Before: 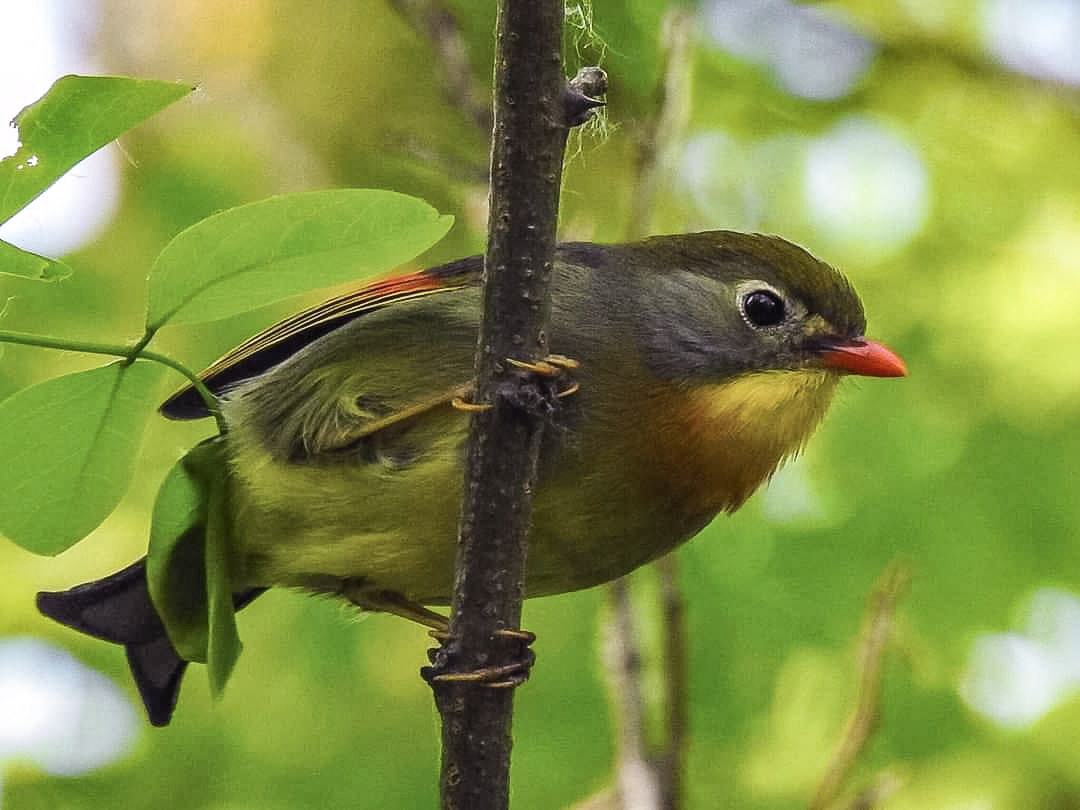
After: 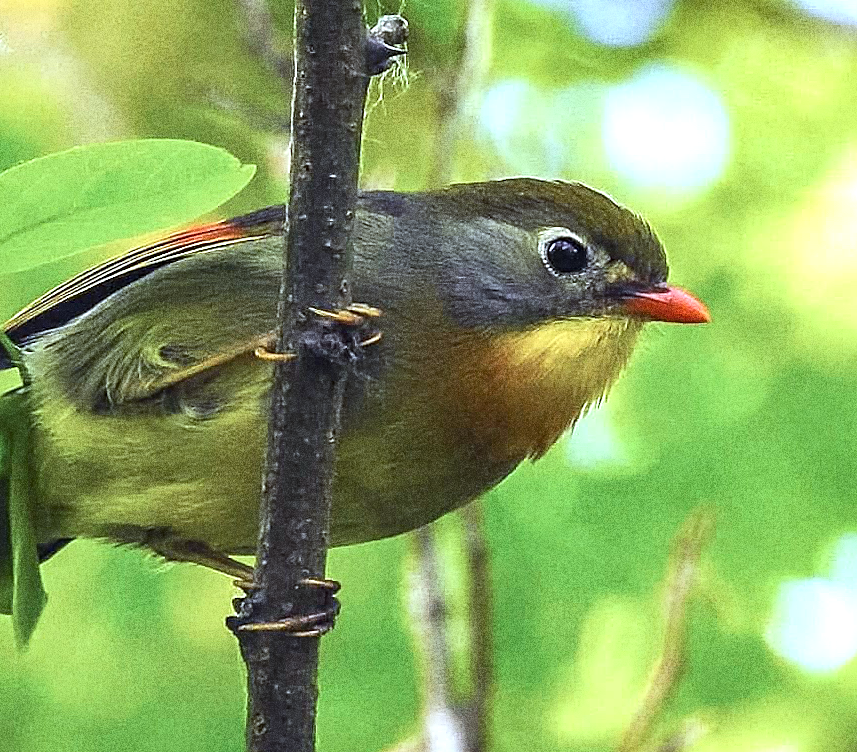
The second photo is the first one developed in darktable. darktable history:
color calibration: output R [1.063, -0.012, -0.003, 0], output G [0, 1.022, 0.021, 0], output B [-0.079, 0.047, 1, 0], illuminant custom, x 0.389, y 0.387, temperature 3838.64 K
sharpen: amount 0.575
crop and rotate: left 17.959%, top 5.771%, right 1.742%
rotate and perspective: rotation -0.45°, automatic cropping original format, crop left 0.008, crop right 0.992, crop top 0.012, crop bottom 0.988
grain: coarseness 10.62 ISO, strength 55.56%
exposure: black level correction 0, exposure 0.7 EV, compensate exposure bias true, compensate highlight preservation false
